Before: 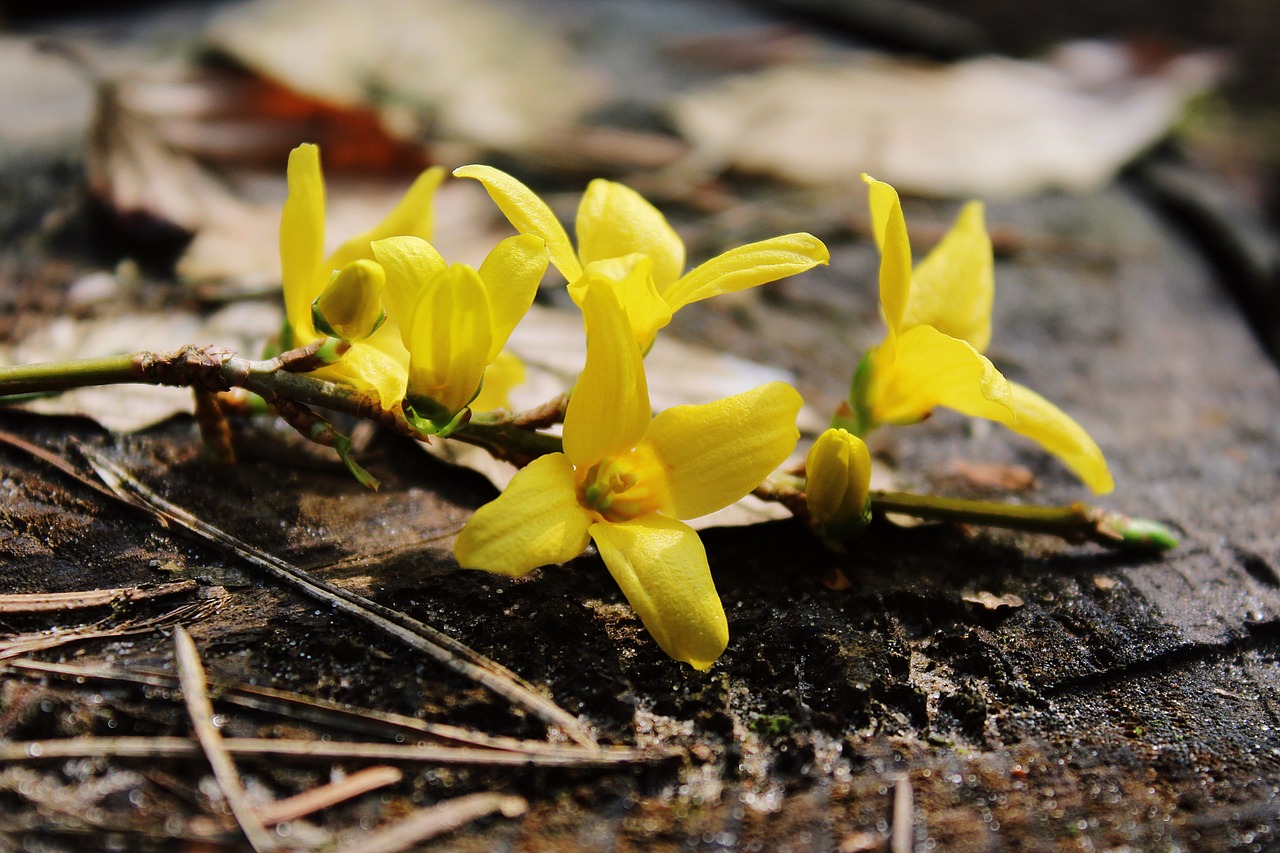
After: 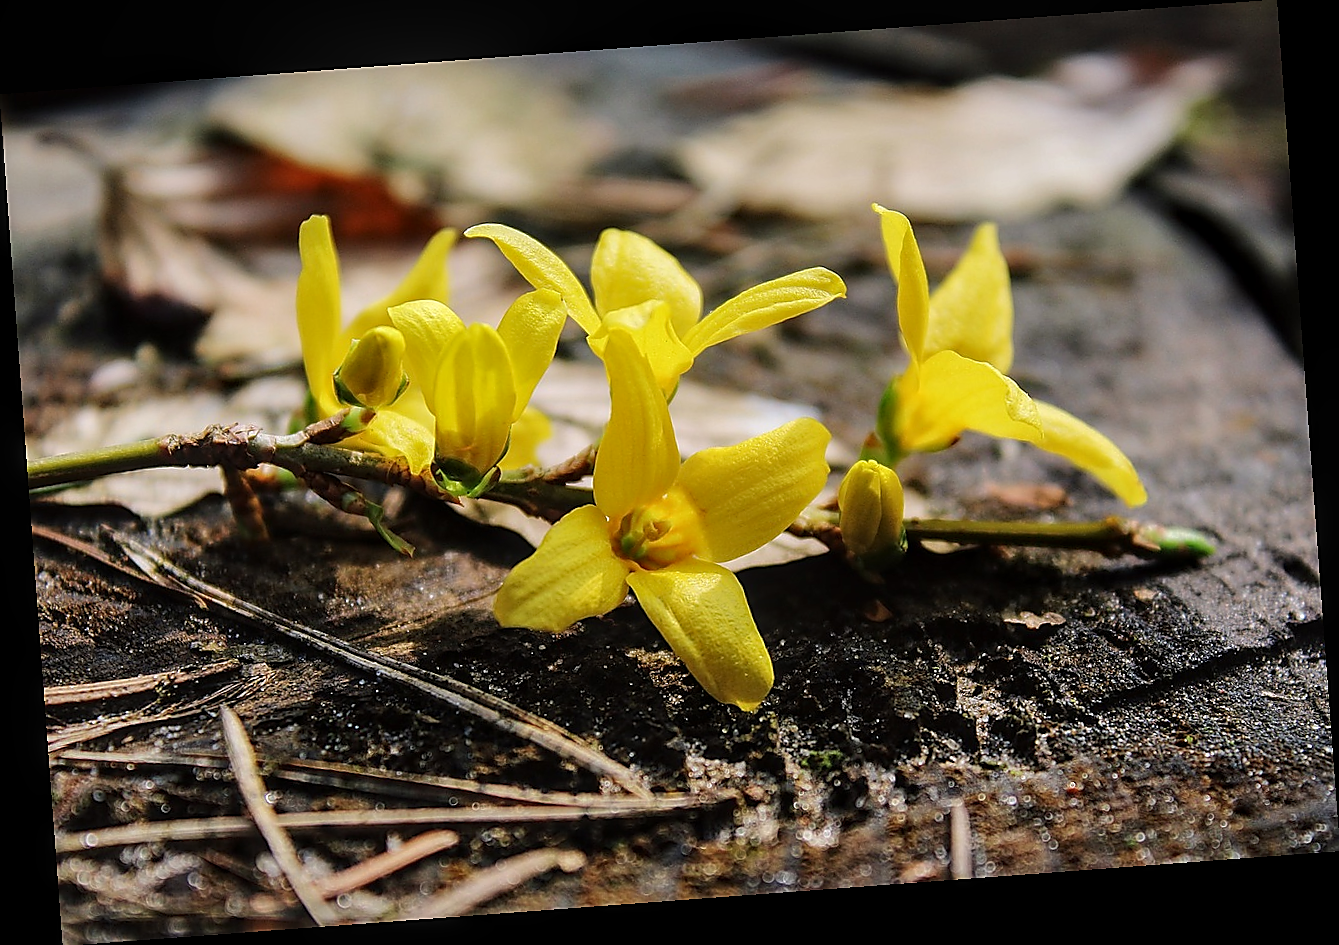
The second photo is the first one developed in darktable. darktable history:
local contrast: on, module defaults
sharpen: radius 1.4, amount 1.25, threshold 0.7
rotate and perspective: rotation -4.25°, automatic cropping off
